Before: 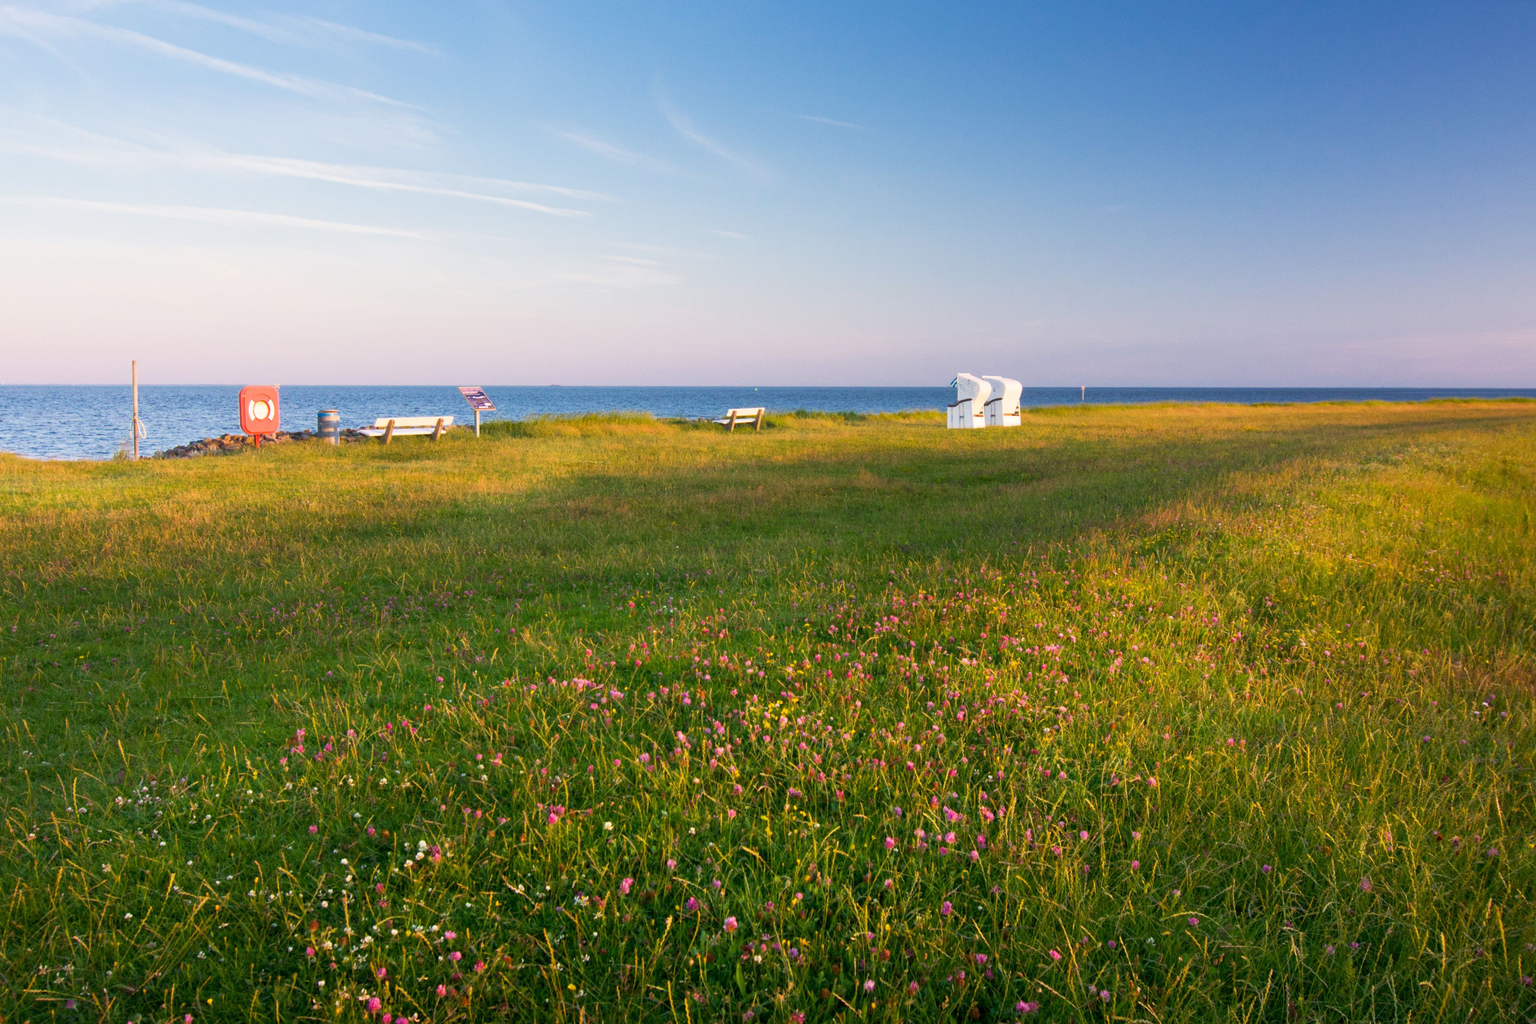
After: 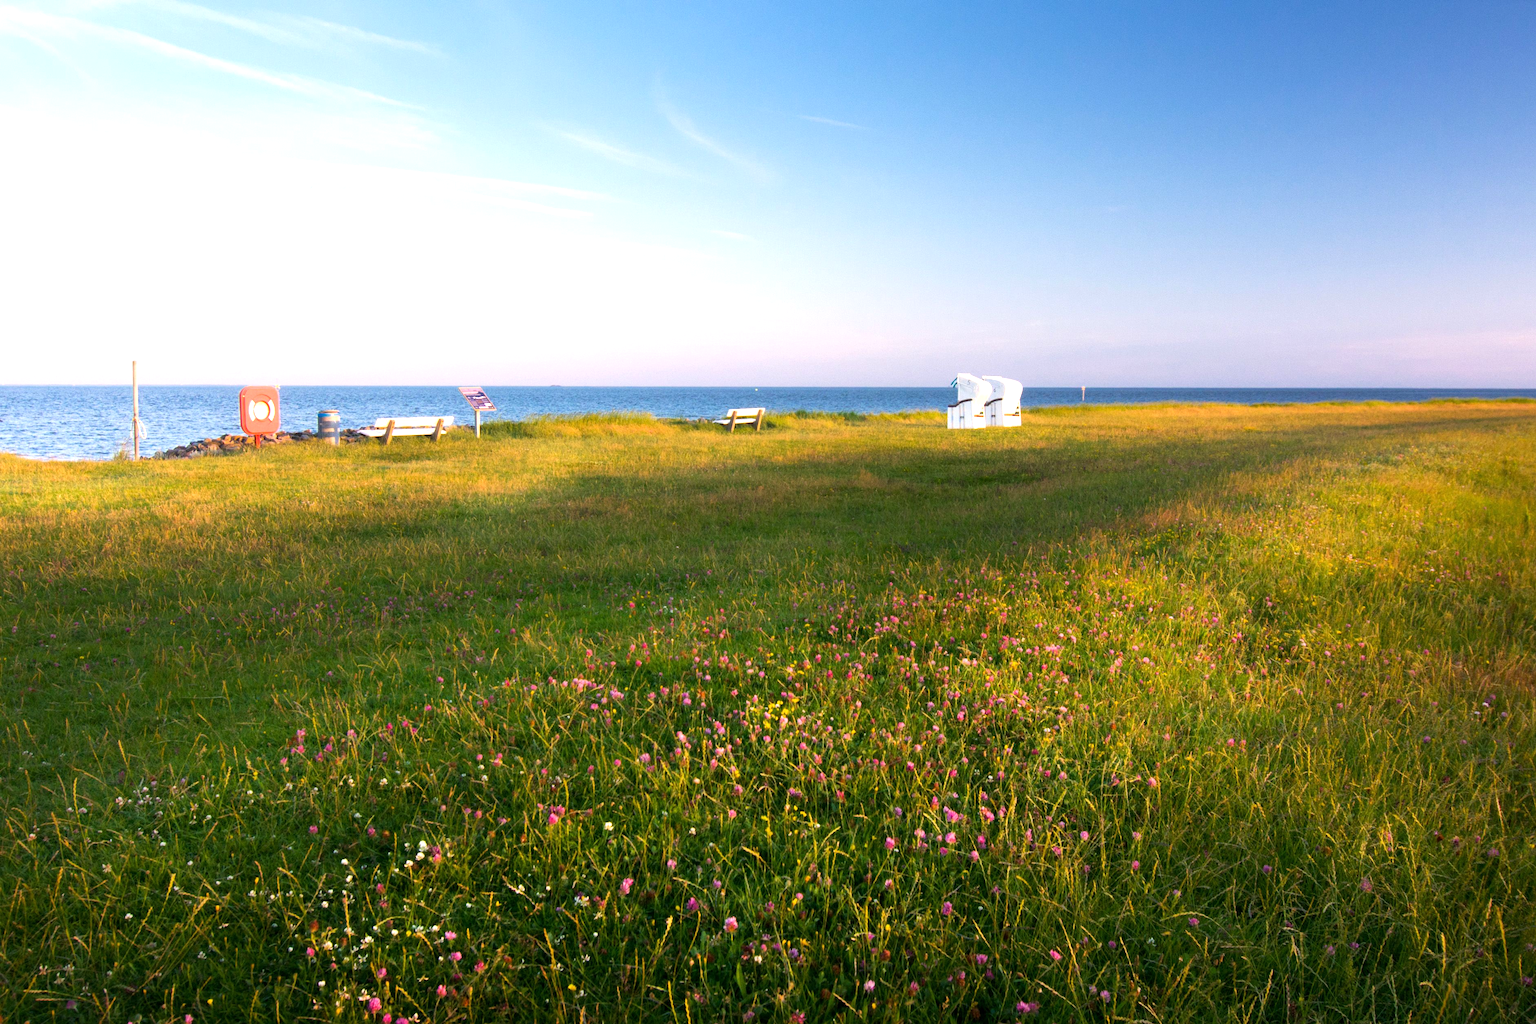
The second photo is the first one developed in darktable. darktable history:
tone equalizer: -8 EV -0.786 EV, -7 EV -0.703 EV, -6 EV -0.62 EV, -5 EV -0.425 EV, -3 EV 0.376 EV, -2 EV 0.6 EV, -1 EV 0.678 EV, +0 EV 0.77 EV, smoothing diameter 2.21%, edges refinement/feathering 18.07, mask exposure compensation -1.57 EV, filter diffusion 5
